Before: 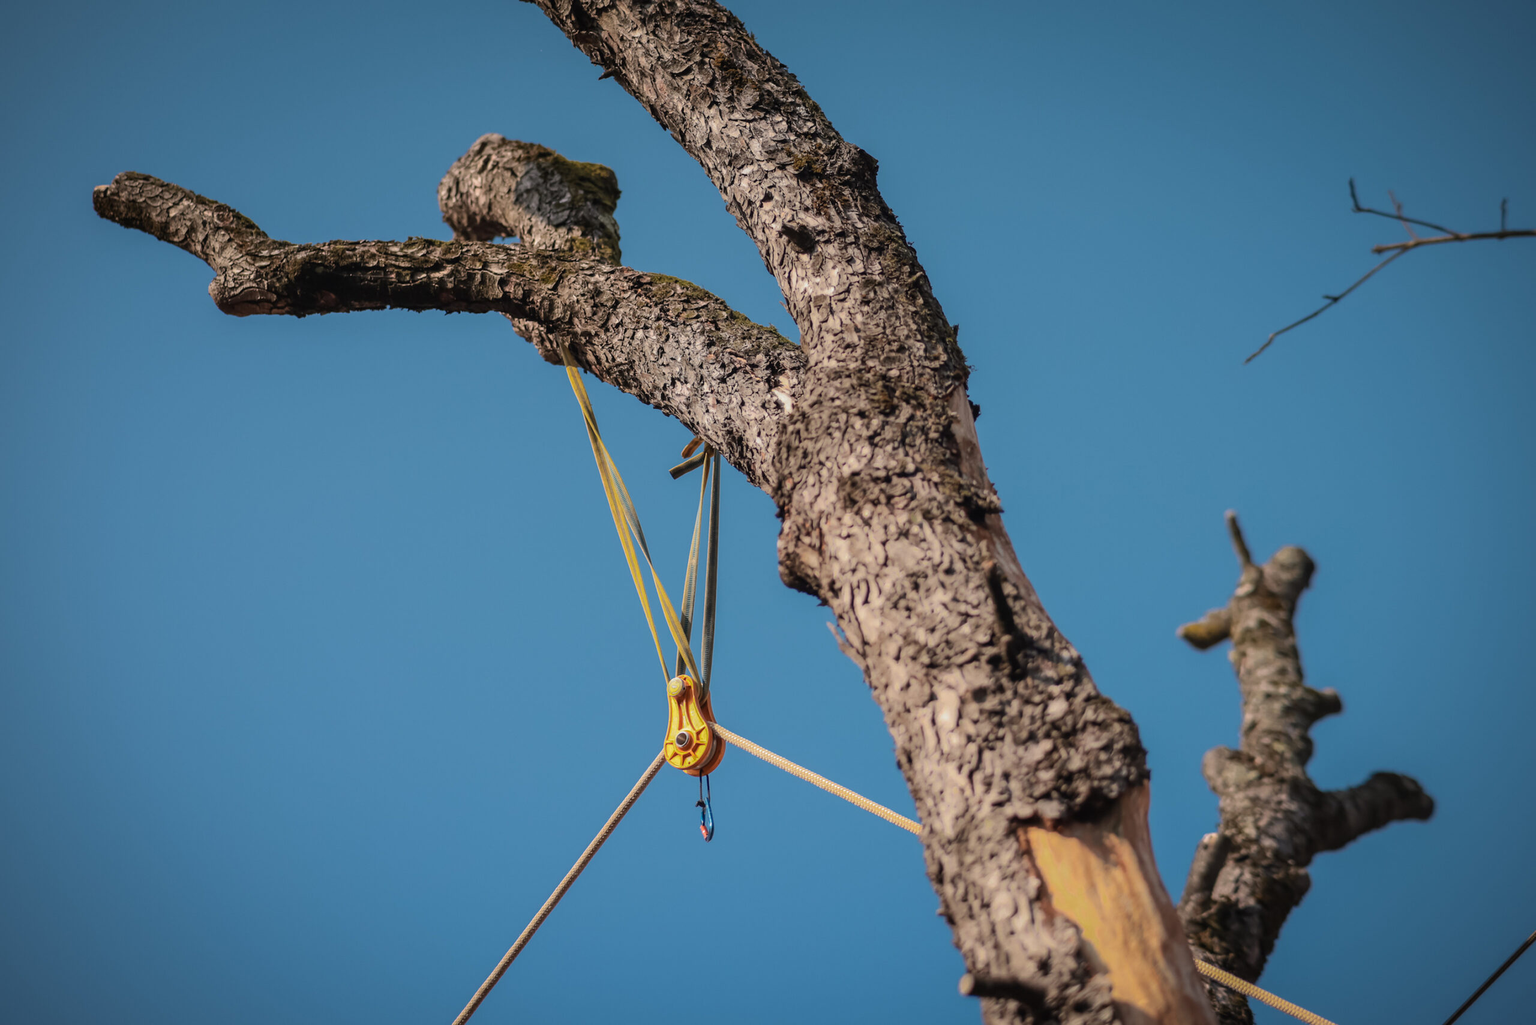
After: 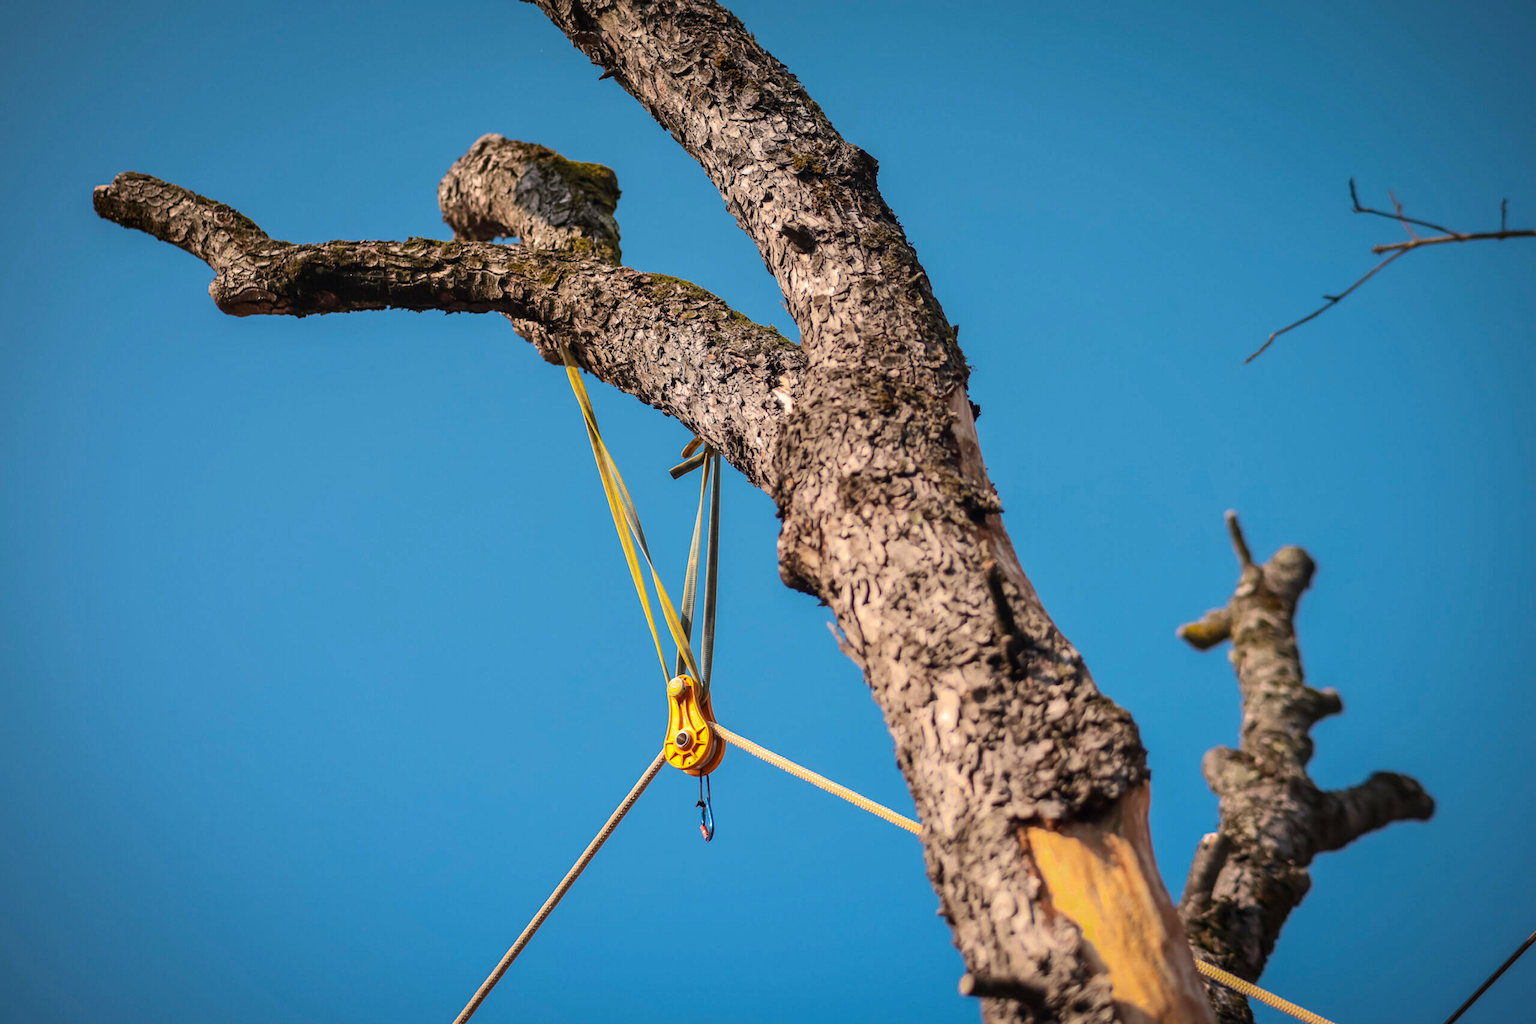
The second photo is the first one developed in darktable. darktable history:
local contrast: mode bilateral grid, contrast 20, coarseness 51, detail 119%, midtone range 0.2
color balance rgb: power › hue 170.41°, highlights gain › luminance 0.915%, highlights gain › chroma 0.329%, highlights gain › hue 41.6°, linear chroma grading › global chroma 8.928%, perceptual saturation grading › global saturation 9.779%, global vibrance 14.325%
exposure: exposure 0.298 EV, compensate highlight preservation false
